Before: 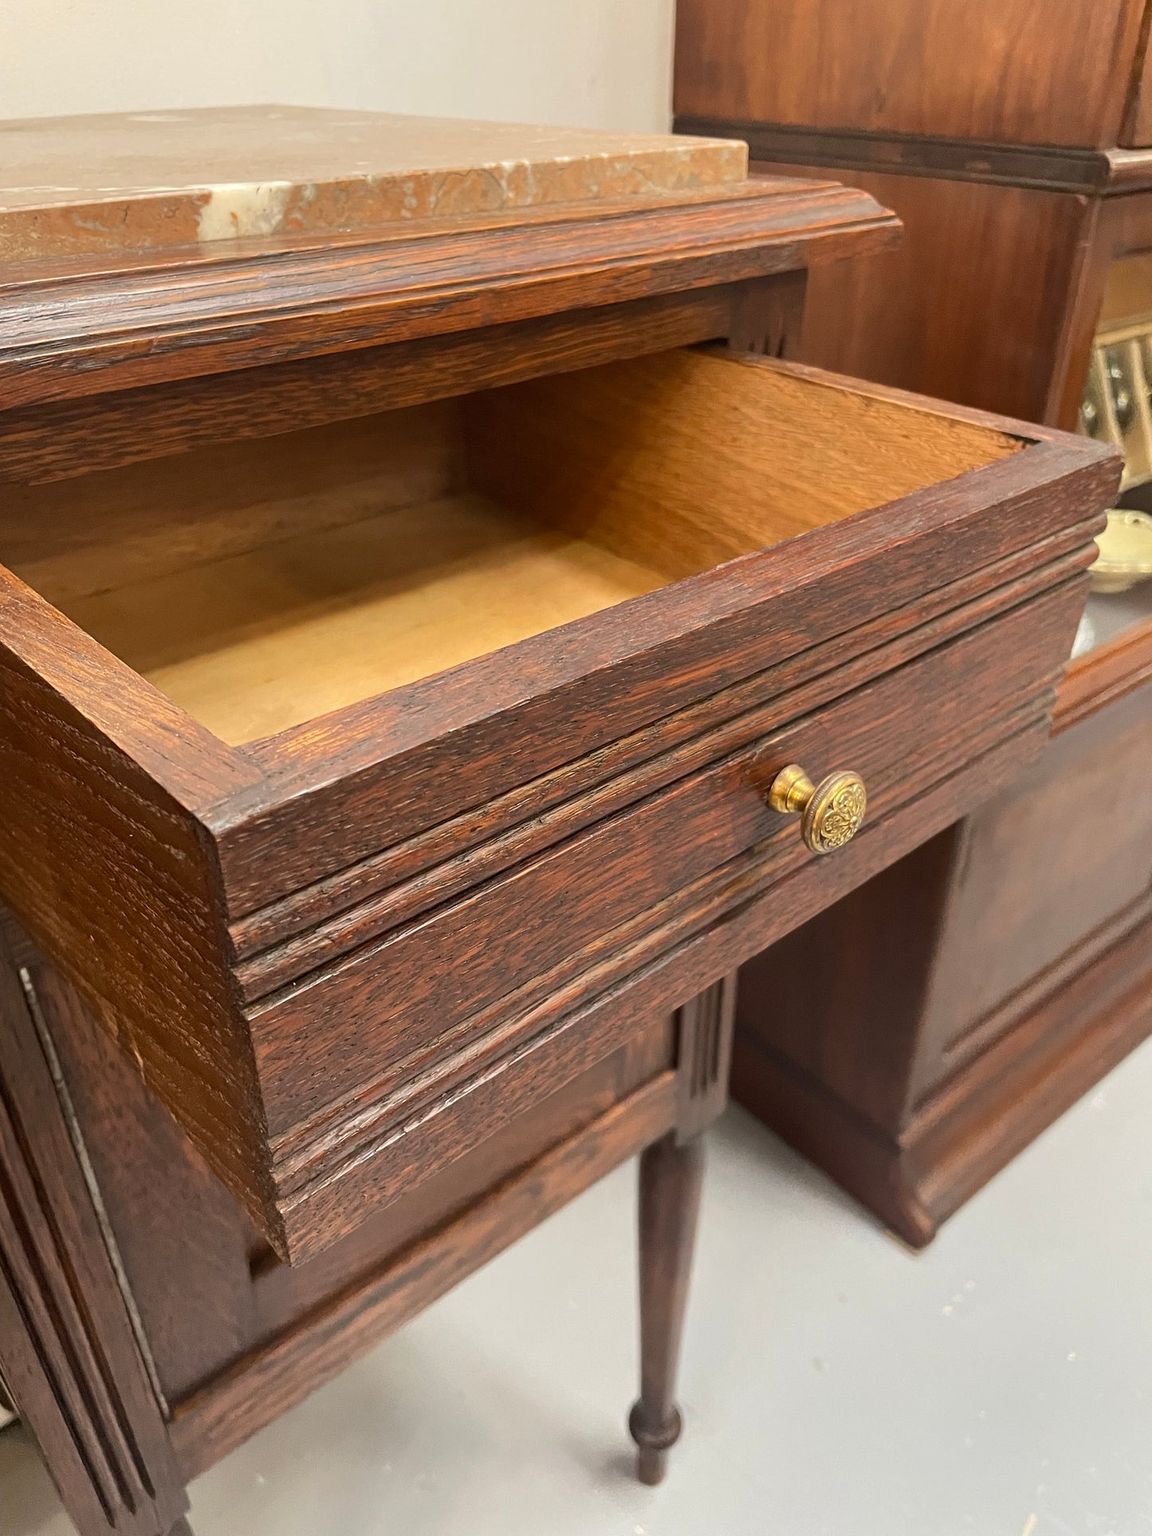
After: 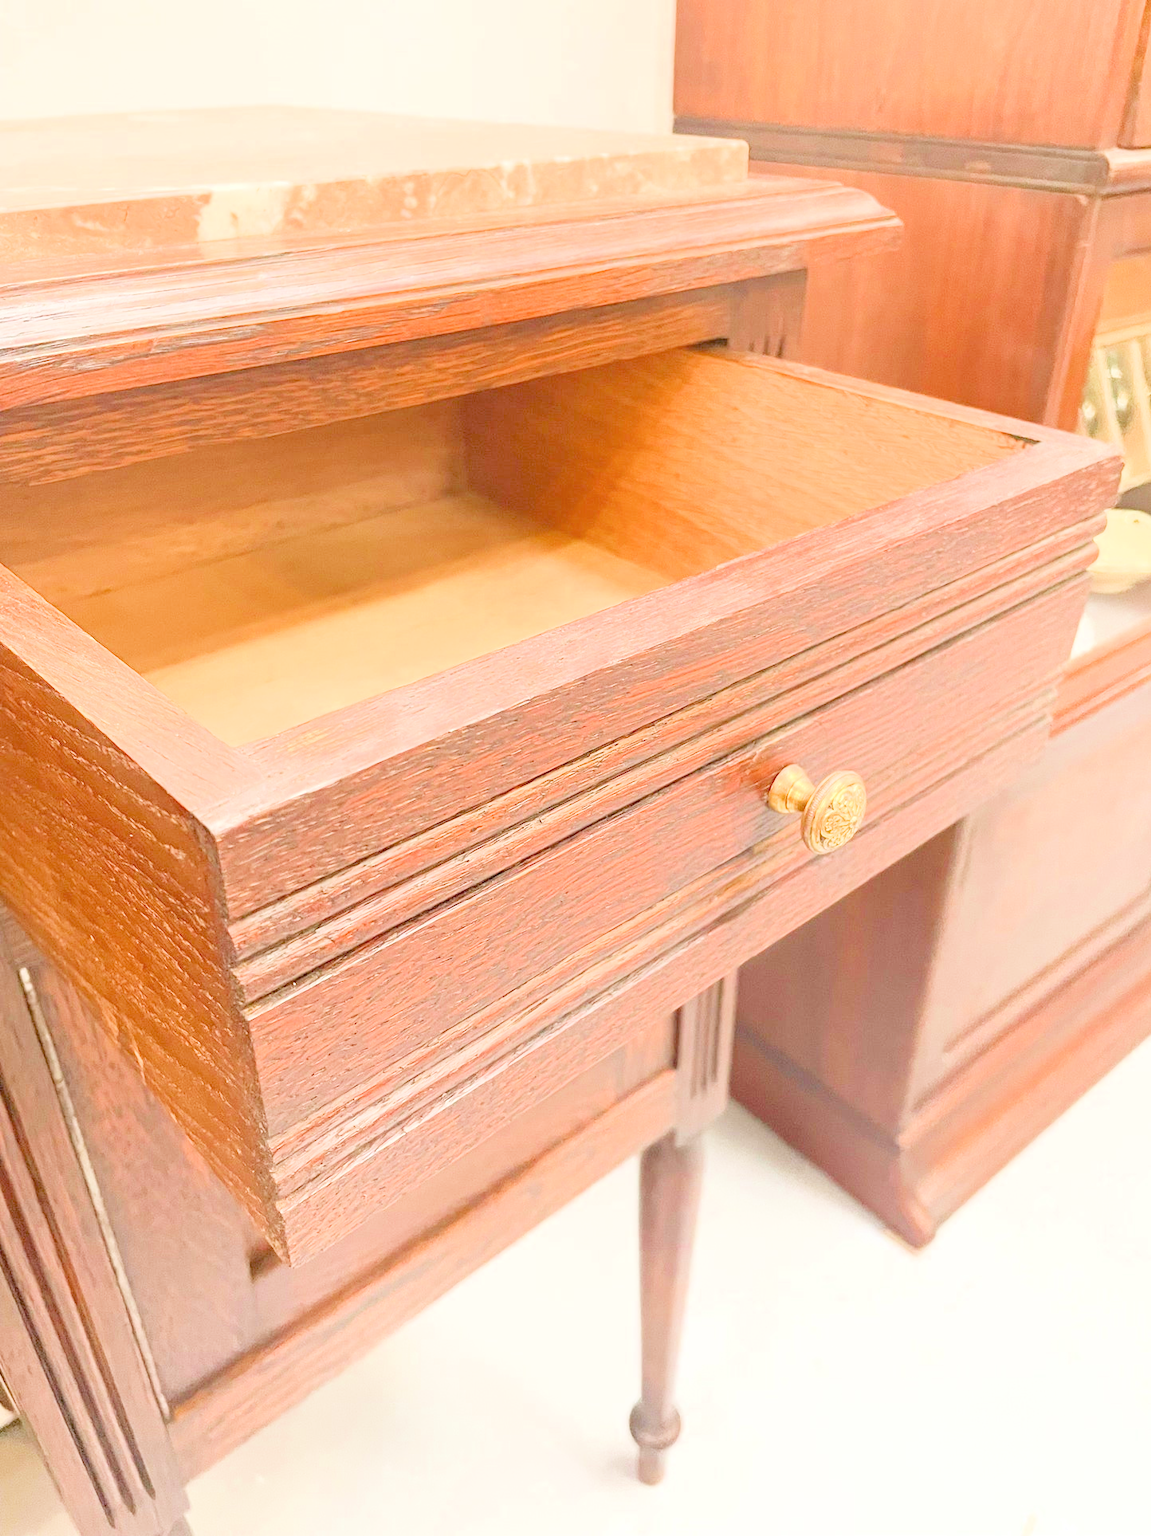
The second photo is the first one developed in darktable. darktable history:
exposure: black level correction 0, exposure 1.45 EV, compensate exposure bias true, compensate highlight preservation false
filmic rgb: middle gray luminance 3.44%, black relative exposure -5.92 EV, white relative exposure 6.33 EV, threshold 6 EV, dynamic range scaling 22.4%, target black luminance 0%, hardness 2.33, latitude 45.85%, contrast 0.78, highlights saturation mix 100%, shadows ↔ highlights balance 0.033%, add noise in highlights 0, preserve chrominance max RGB, color science v3 (2019), use custom middle-gray values true, iterations of high-quality reconstruction 0, contrast in highlights soft, enable highlight reconstruction true
